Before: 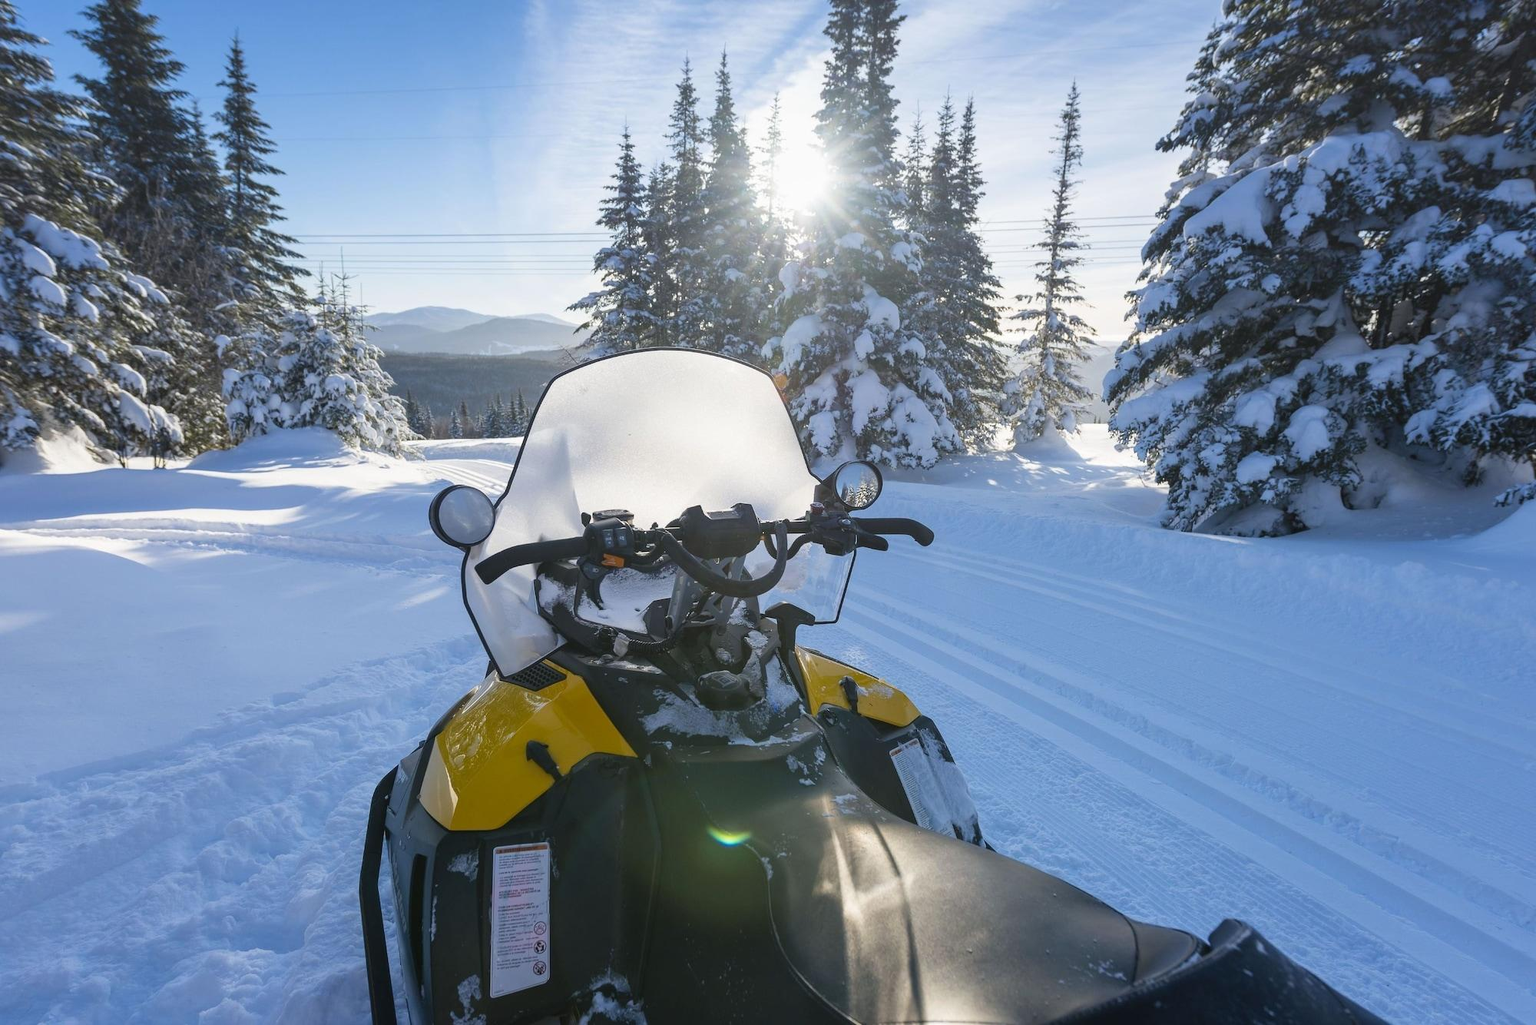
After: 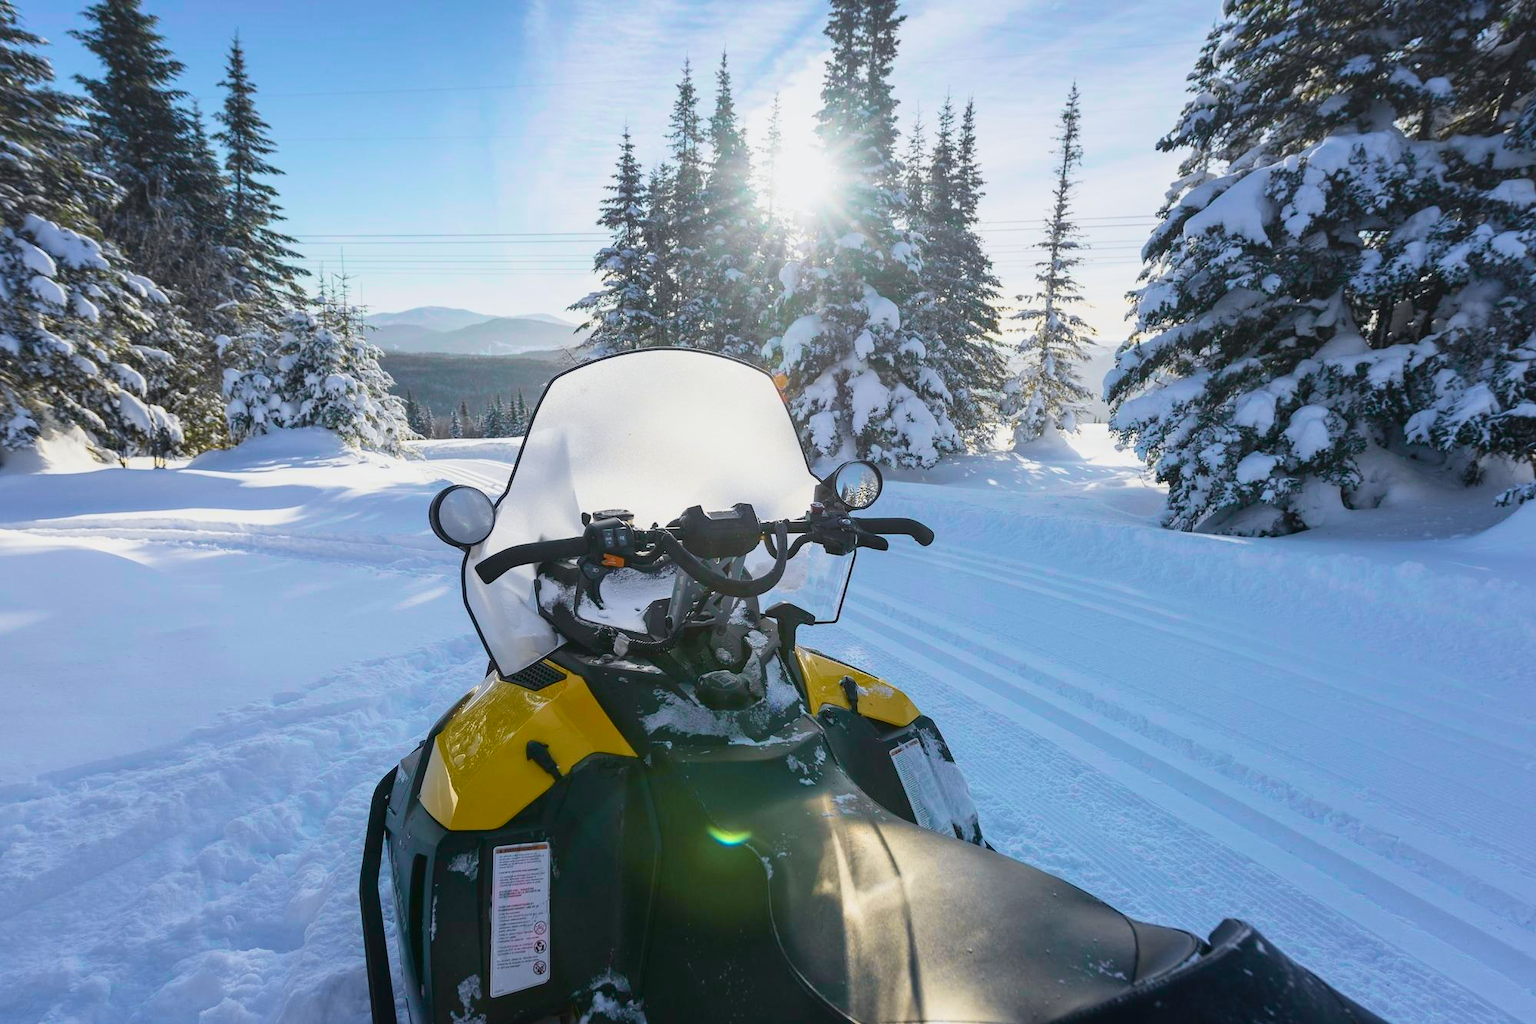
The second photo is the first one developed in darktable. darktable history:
tone curve: curves: ch0 [(0, 0.012) (0.052, 0.04) (0.107, 0.086) (0.269, 0.266) (0.471, 0.503) (0.731, 0.771) (0.921, 0.909) (0.999, 0.951)]; ch1 [(0, 0) (0.339, 0.298) (0.402, 0.363) (0.444, 0.415) (0.485, 0.469) (0.494, 0.493) (0.504, 0.501) (0.525, 0.534) (0.555, 0.593) (0.594, 0.648) (1, 1)]; ch2 [(0, 0) (0.48, 0.48) (0.504, 0.5) (0.535, 0.557) (0.581, 0.623) (0.649, 0.683) (0.824, 0.815) (1, 1)], color space Lab, independent channels, preserve colors none
